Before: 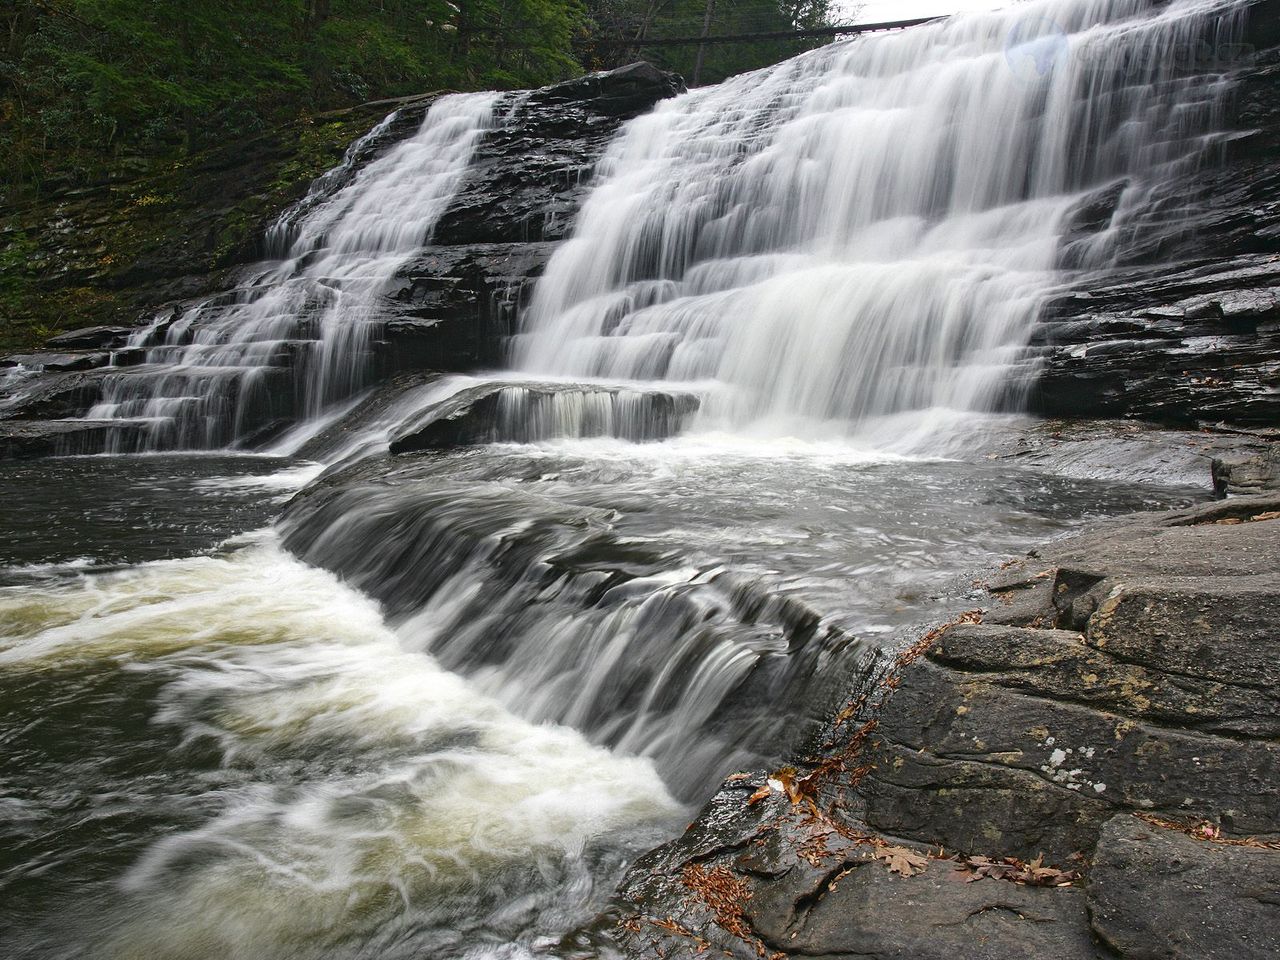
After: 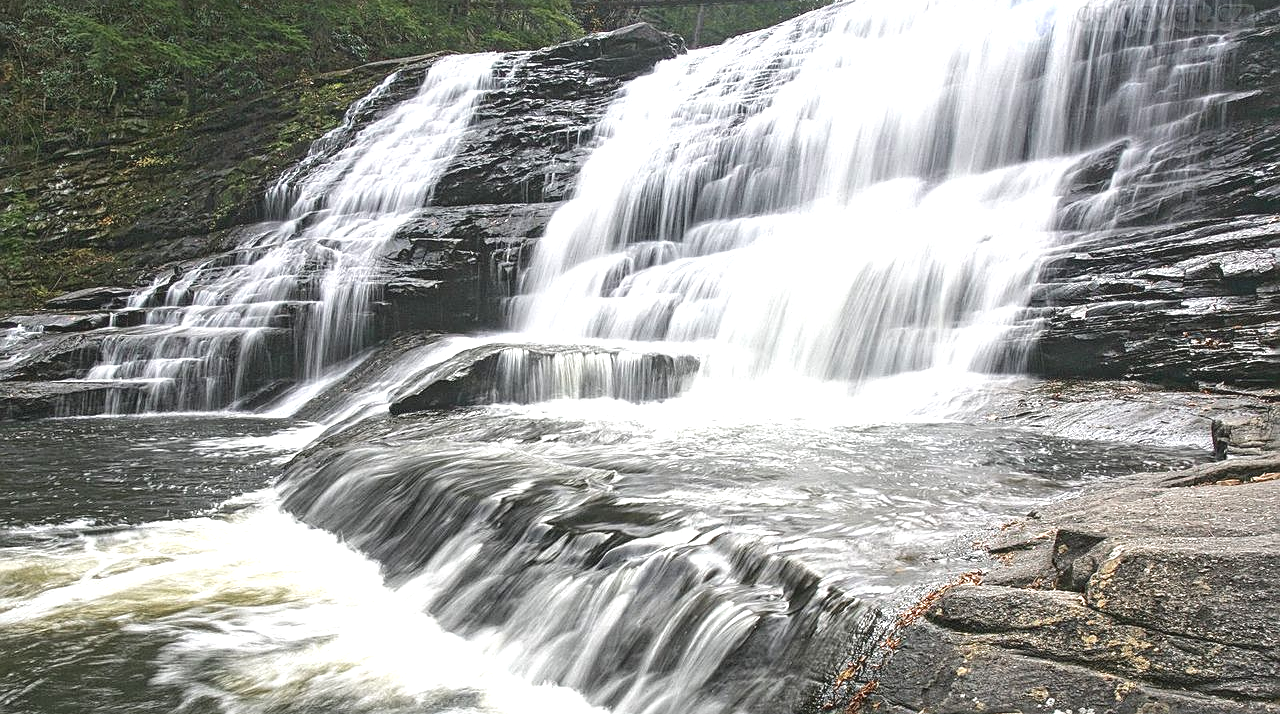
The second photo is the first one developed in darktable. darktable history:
sharpen: on, module defaults
local contrast: detail 130%
crop: top 4.155%, bottom 21.446%
contrast brightness saturation: contrast -0.14, brightness 0.051, saturation -0.139
exposure: exposure 1.092 EV, compensate highlight preservation false
color zones: curves: ch0 [(0, 0.5) (0.143, 0.5) (0.286, 0.456) (0.429, 0.5) (0.571, 0.5) (0.714, 0.5) (0.857, 0.5) (1, 0.5)]; ch1 [(0, 0.5) (0.143, 0.5) (0.286, 0.422) (0.429, 0.5) (0.571, 0.5) (0.714, 0.5) (0.857, 0.5) (1, 0.5)]
contrast equalizer: y [[0.579, 0.58, 0.505, 0.5, 0.5, 0.5], [0.5 ×6], [0.5 ×6], [0 ×6], [0 ×6]], mix 0.315
